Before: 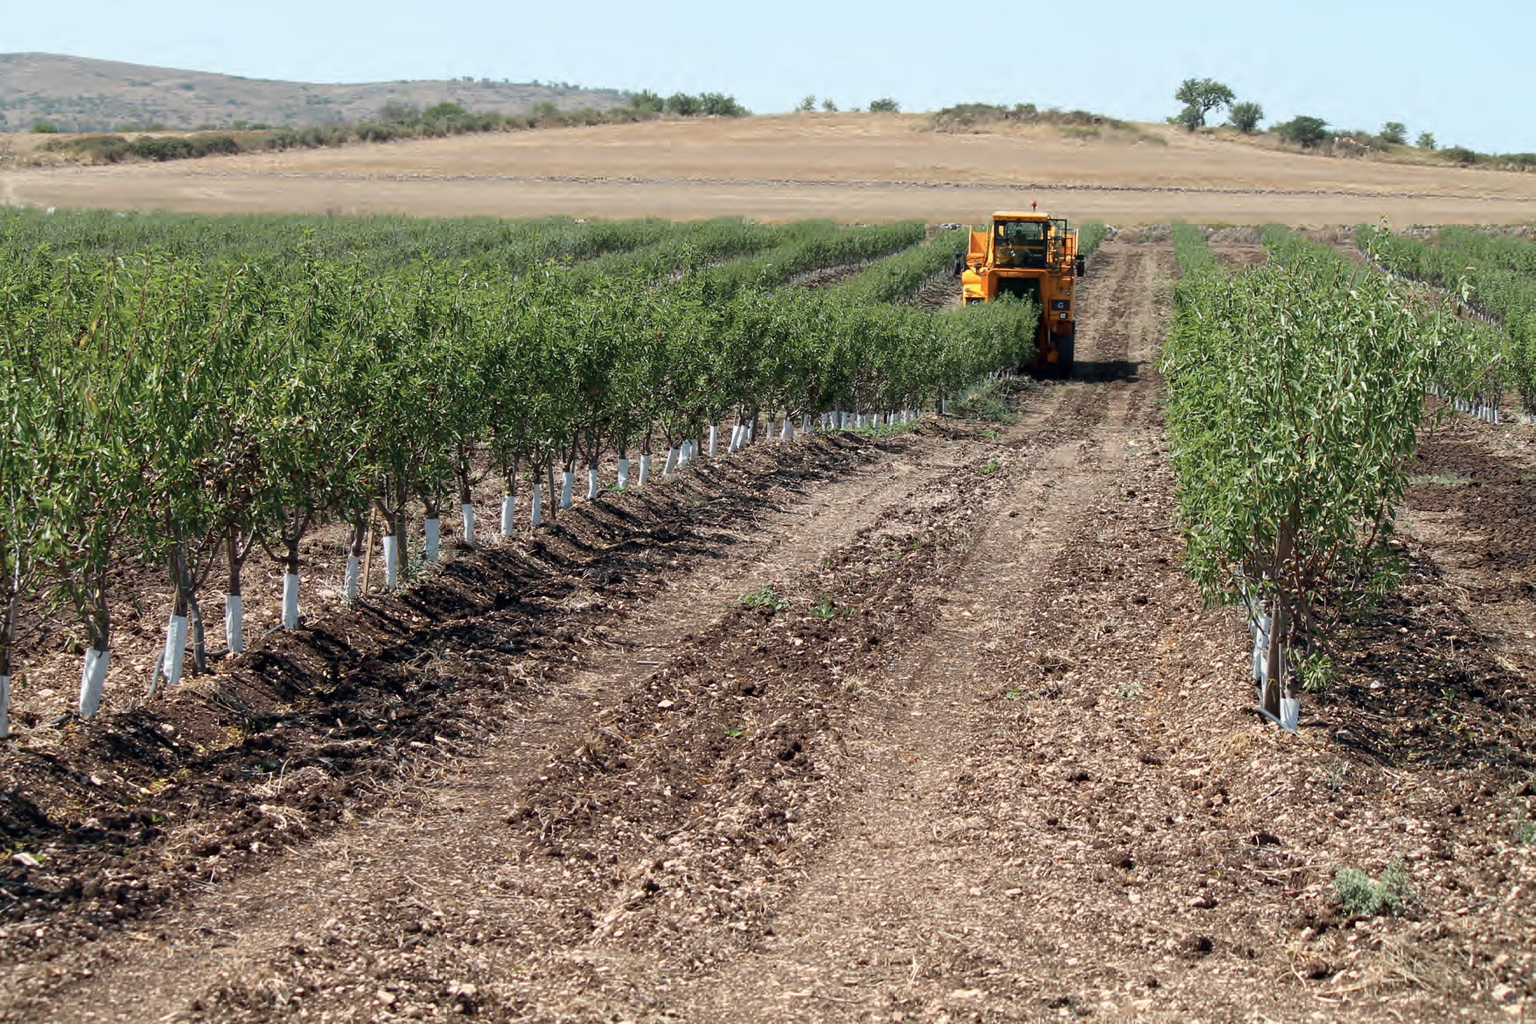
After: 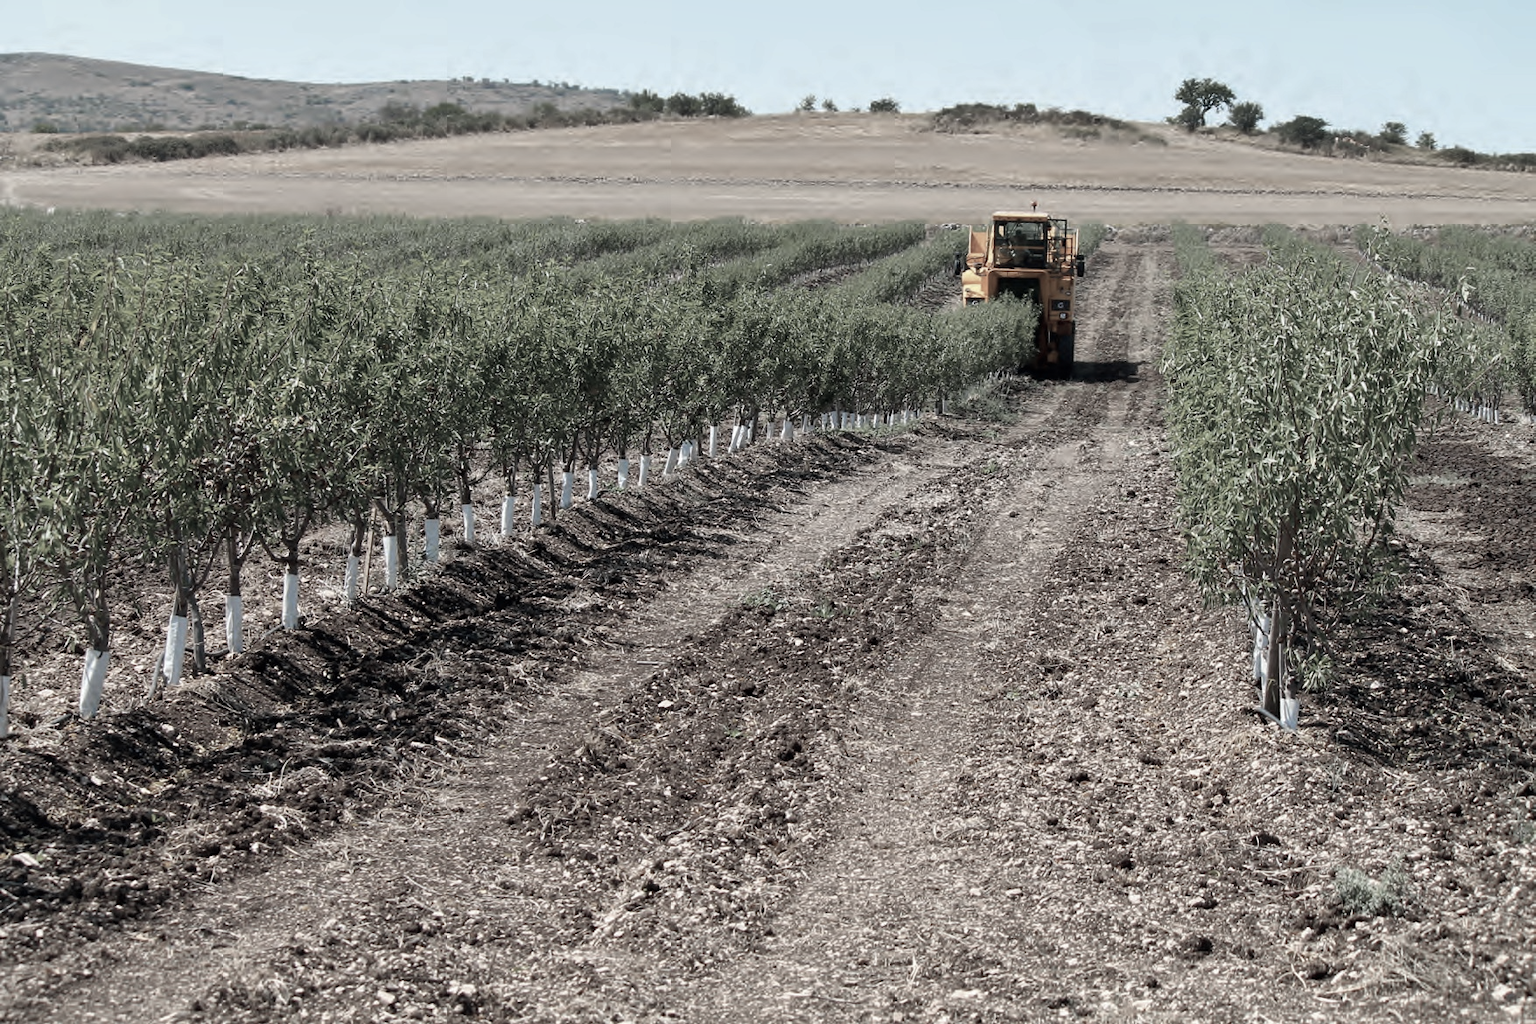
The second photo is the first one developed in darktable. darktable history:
shadows and highlights: shadows color adjustment 97.68%, soften with gaussian
color zones: curves: ch1 [(0.238, 0.163) (0.476, 0.2) (0.733, 0.322) (0.848, 0.134)]
